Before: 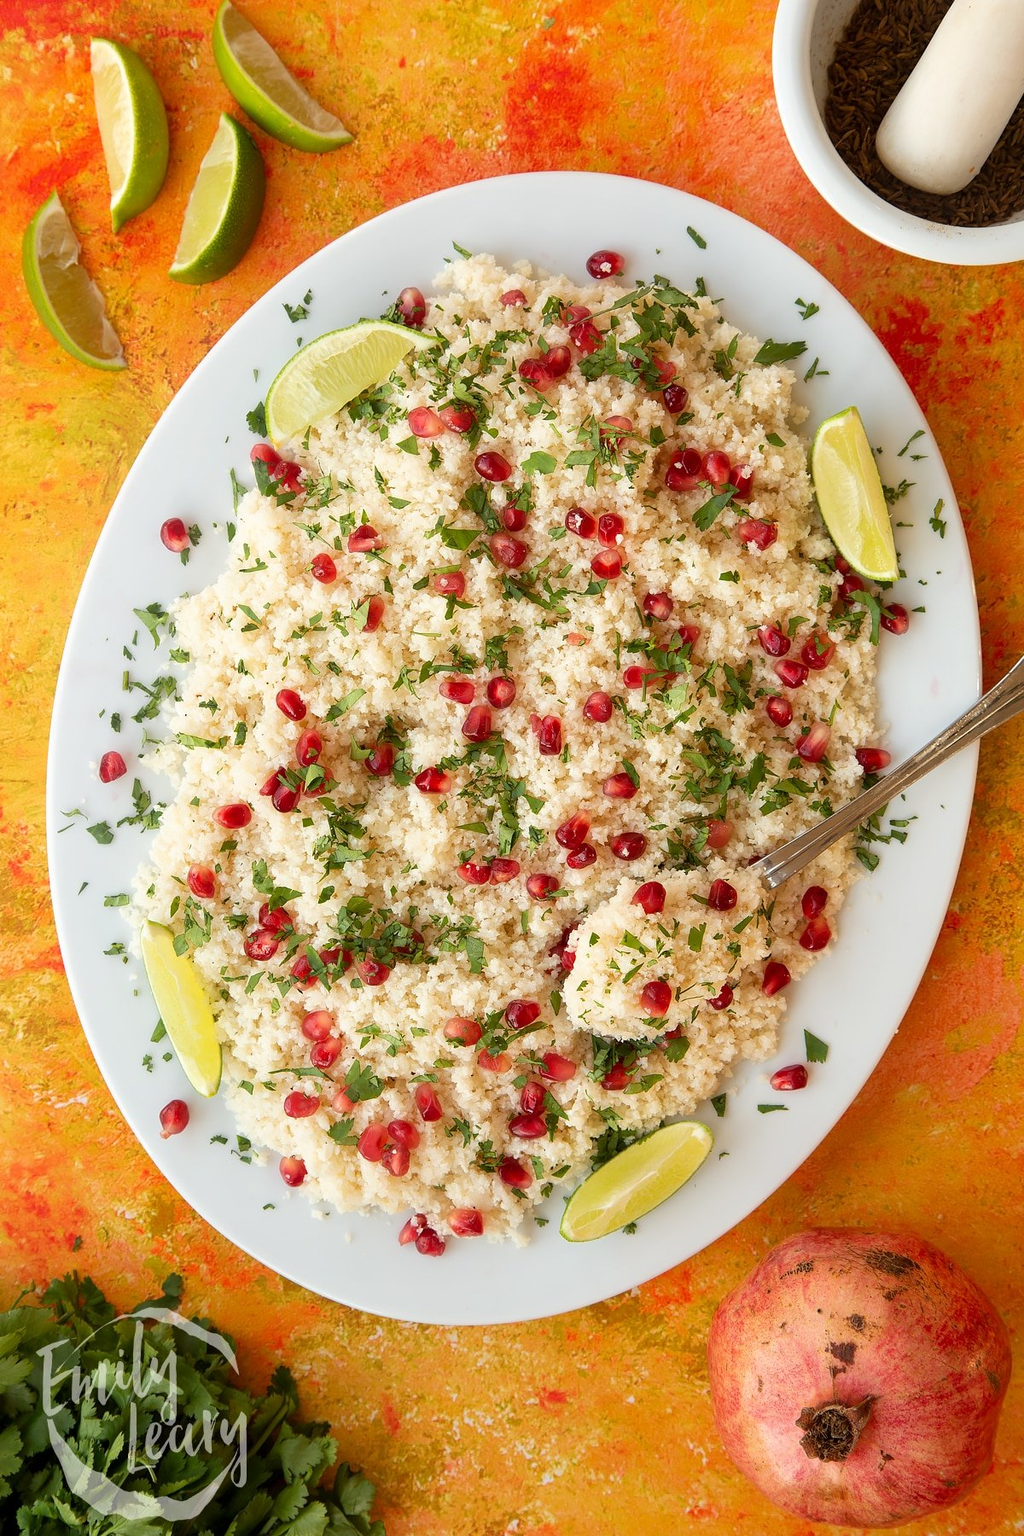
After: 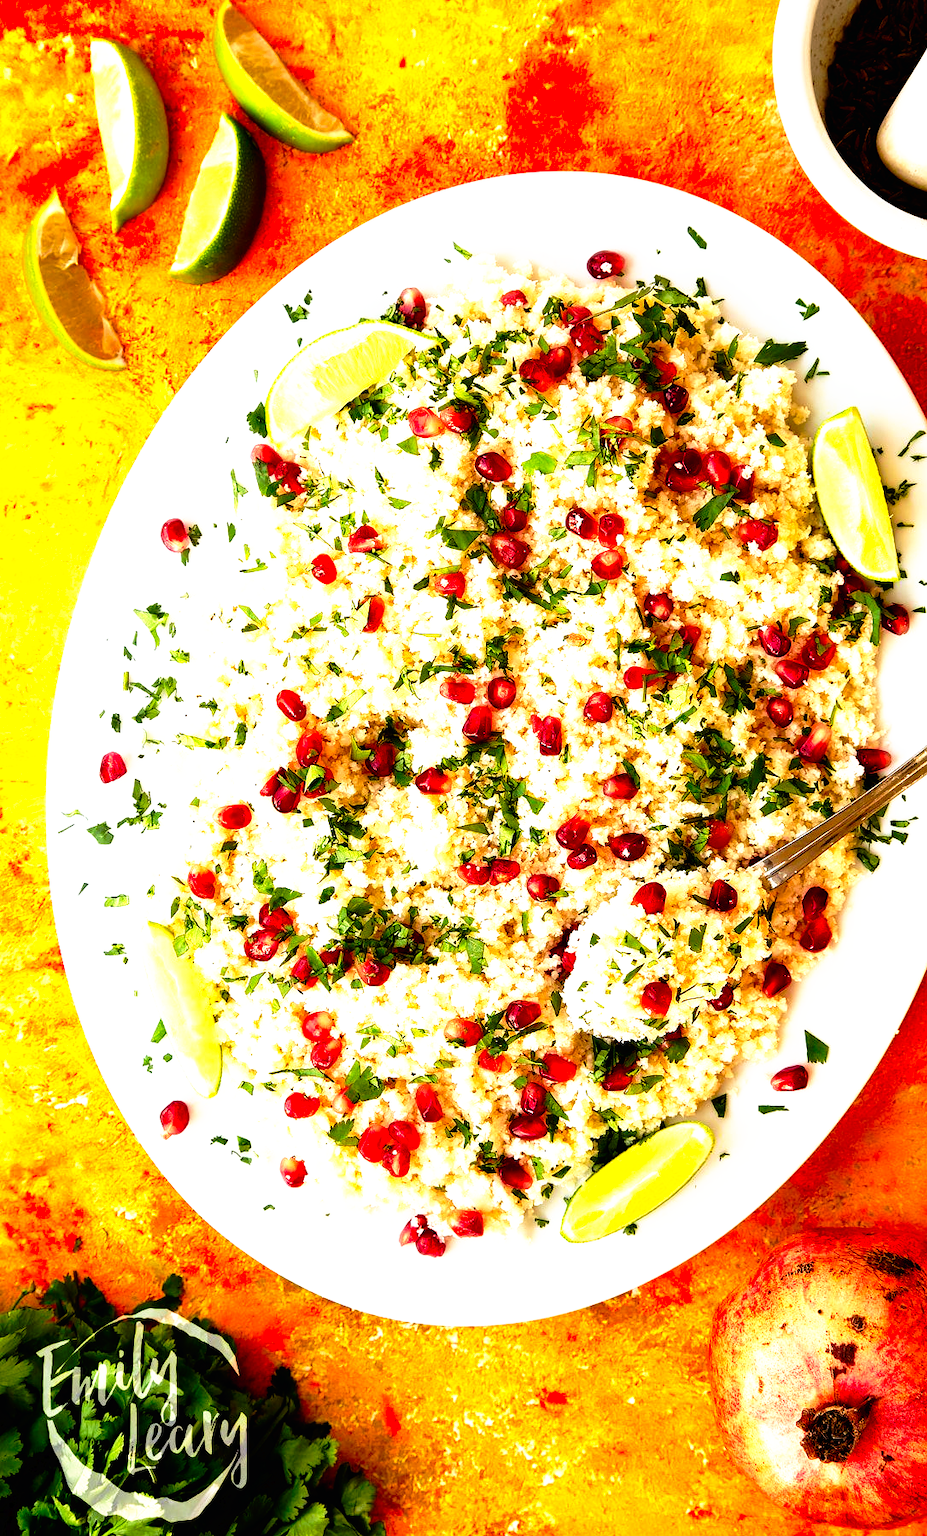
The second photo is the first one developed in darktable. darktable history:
tone equalizer: edges refinement/feathering 500, mask exposure compensation -1.57 EV, preserve details guided filter
crop: right 9.496%, bottom 0.021%
exposure: exposure 0.775 EV, compensate highlight preservation false
velvia: strength 14.75%
tone curve: curves: ch0 [(0, 0) (0.003, 0.008) (0.011, 0.008) (0.025, 0.008) (0.044, 0.008) (0.069, 0.006) (0.1, 0.006) (0.136, 0.006) (0.177, 0.008) (0.224, 0.012) (0.277, 0.026) (0.335, 0.083) (0.399, 0.165) (0.468, 0.292) (0.543, 0.416) (0.623, 0.535) (0.709, 0.692) (0.801, 0.853) (0.898, 0.981) (1, 1)], preserve colors none
